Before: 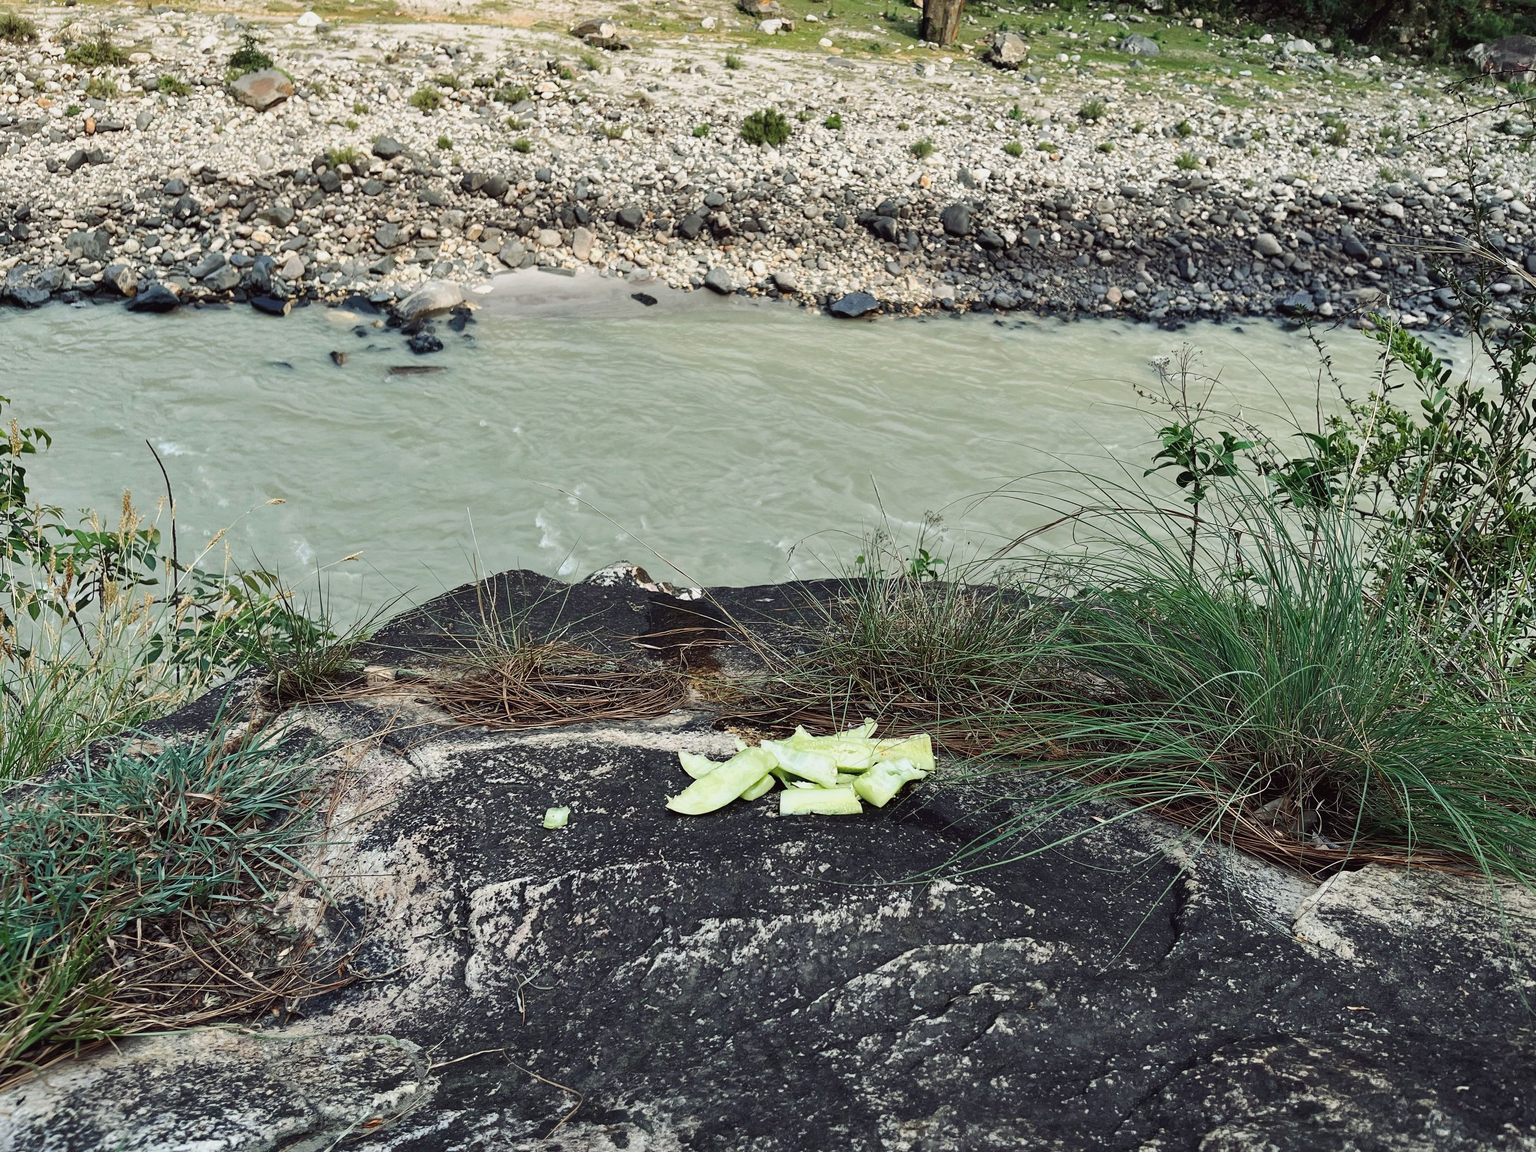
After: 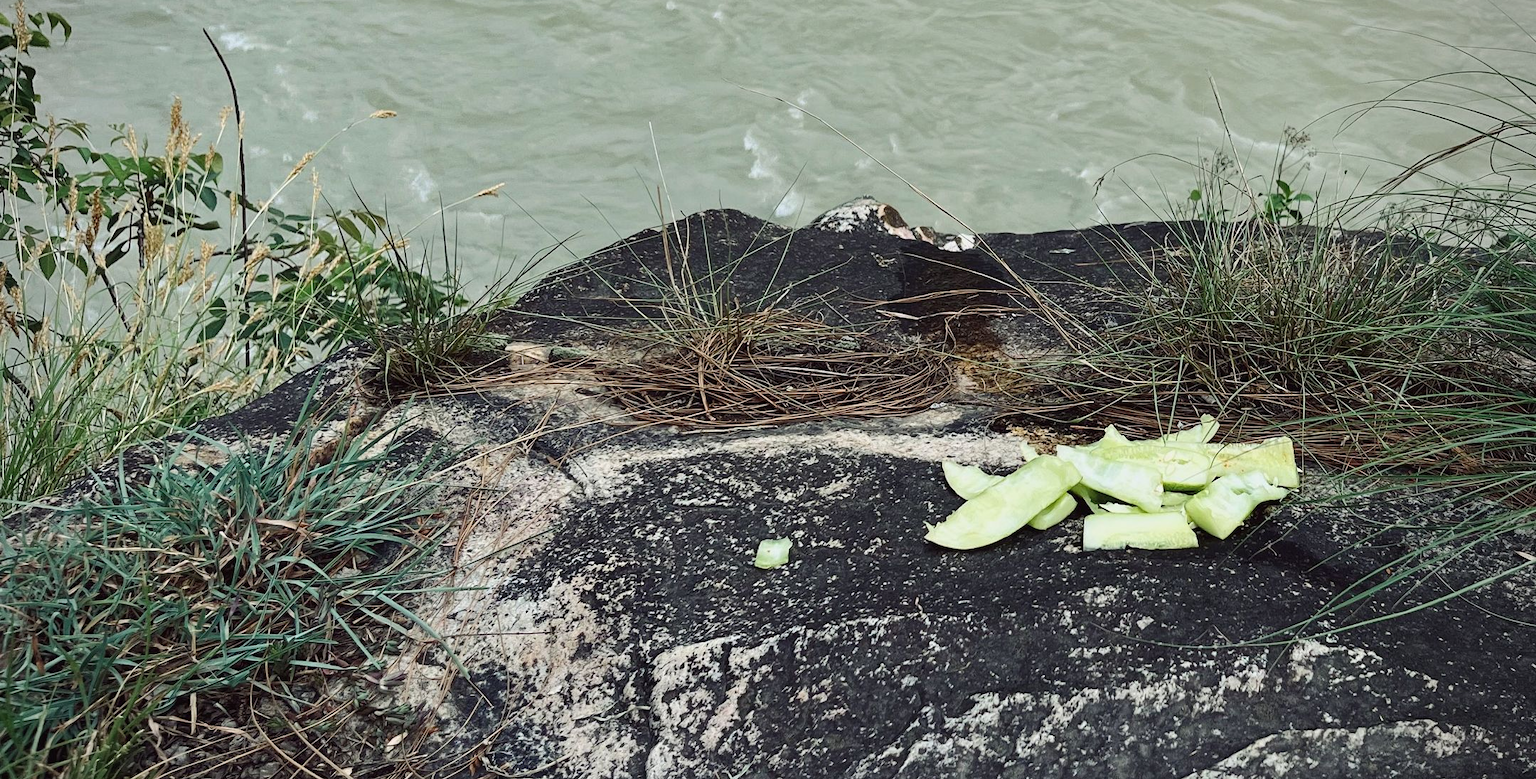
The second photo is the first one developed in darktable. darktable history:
contrast brightness saturation: contrast 0.054
vignetting: brightness -0.403, saturation -0.307
crop: top 36.439%, right 27.985%, bottom 14.821%
